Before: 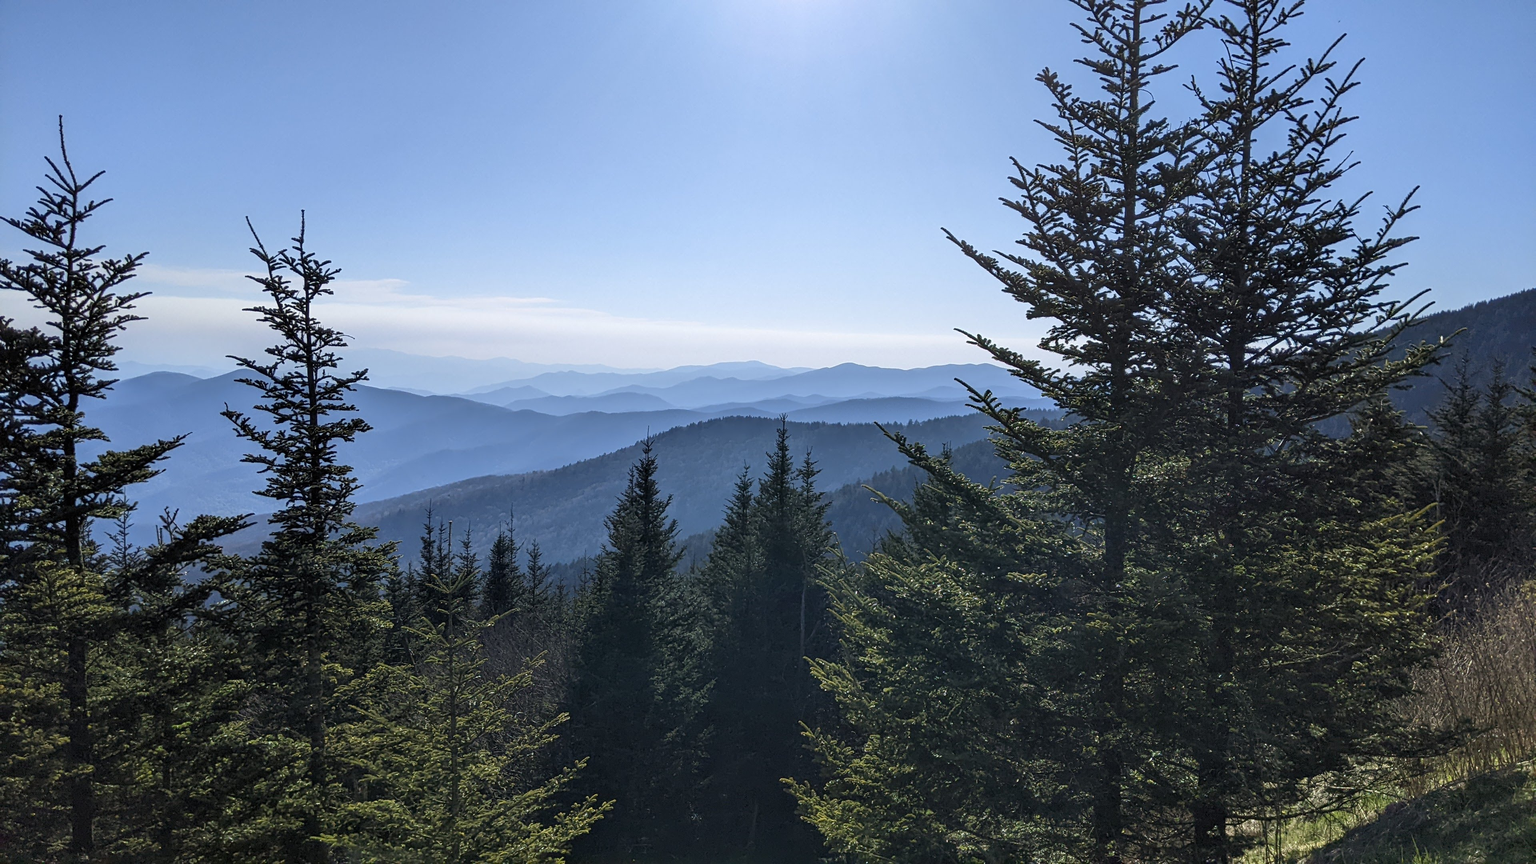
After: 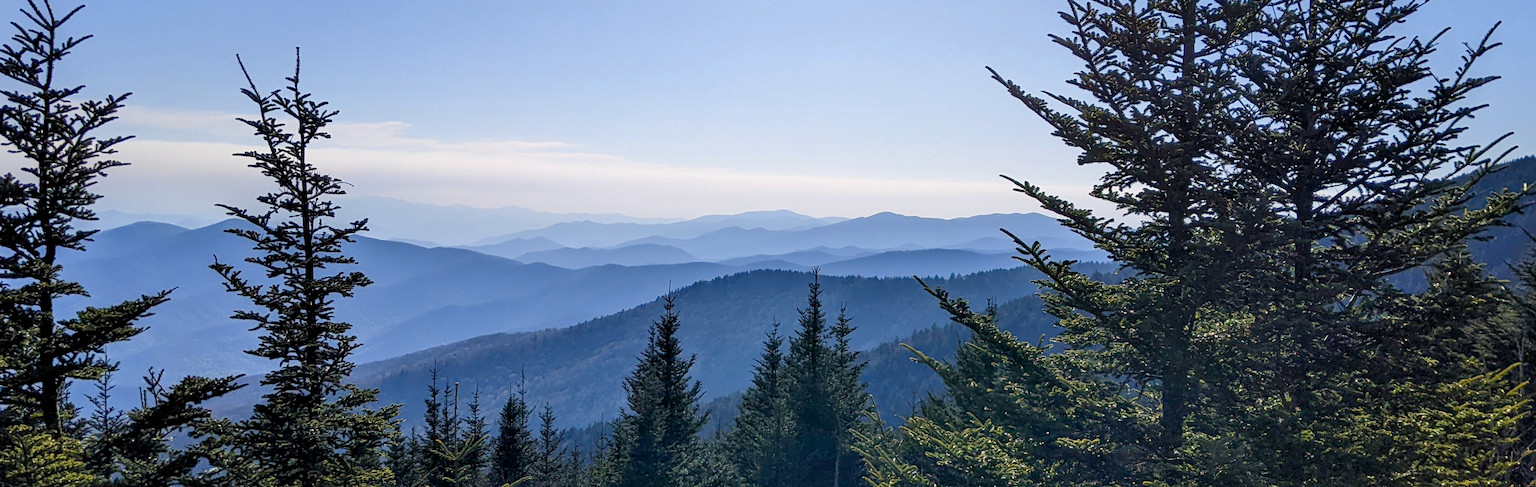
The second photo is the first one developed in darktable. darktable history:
color balance rgb: shadows lift › chroma 3.247%, shadows lift › hue 243.31°, power › luminance 1.048%, power › chroma 0.374%, power › hue 36.75°, highlights gain › chroma 2.035%, highlights gain › hue 65.39°, global offset › luminance -0.493%, perceptual saturation grading › global saturation 20%, perceptual saturation grading › highlights -25.465%, perceptual saturation grading › shadows 24.038%, global vibrance 24.115%
shadows and highlights: shadows 31.04, highlights 1.5, soften with gaussian
crop: left 1.761%, top 19.275%, right 5.443%, bottom 28.356%
